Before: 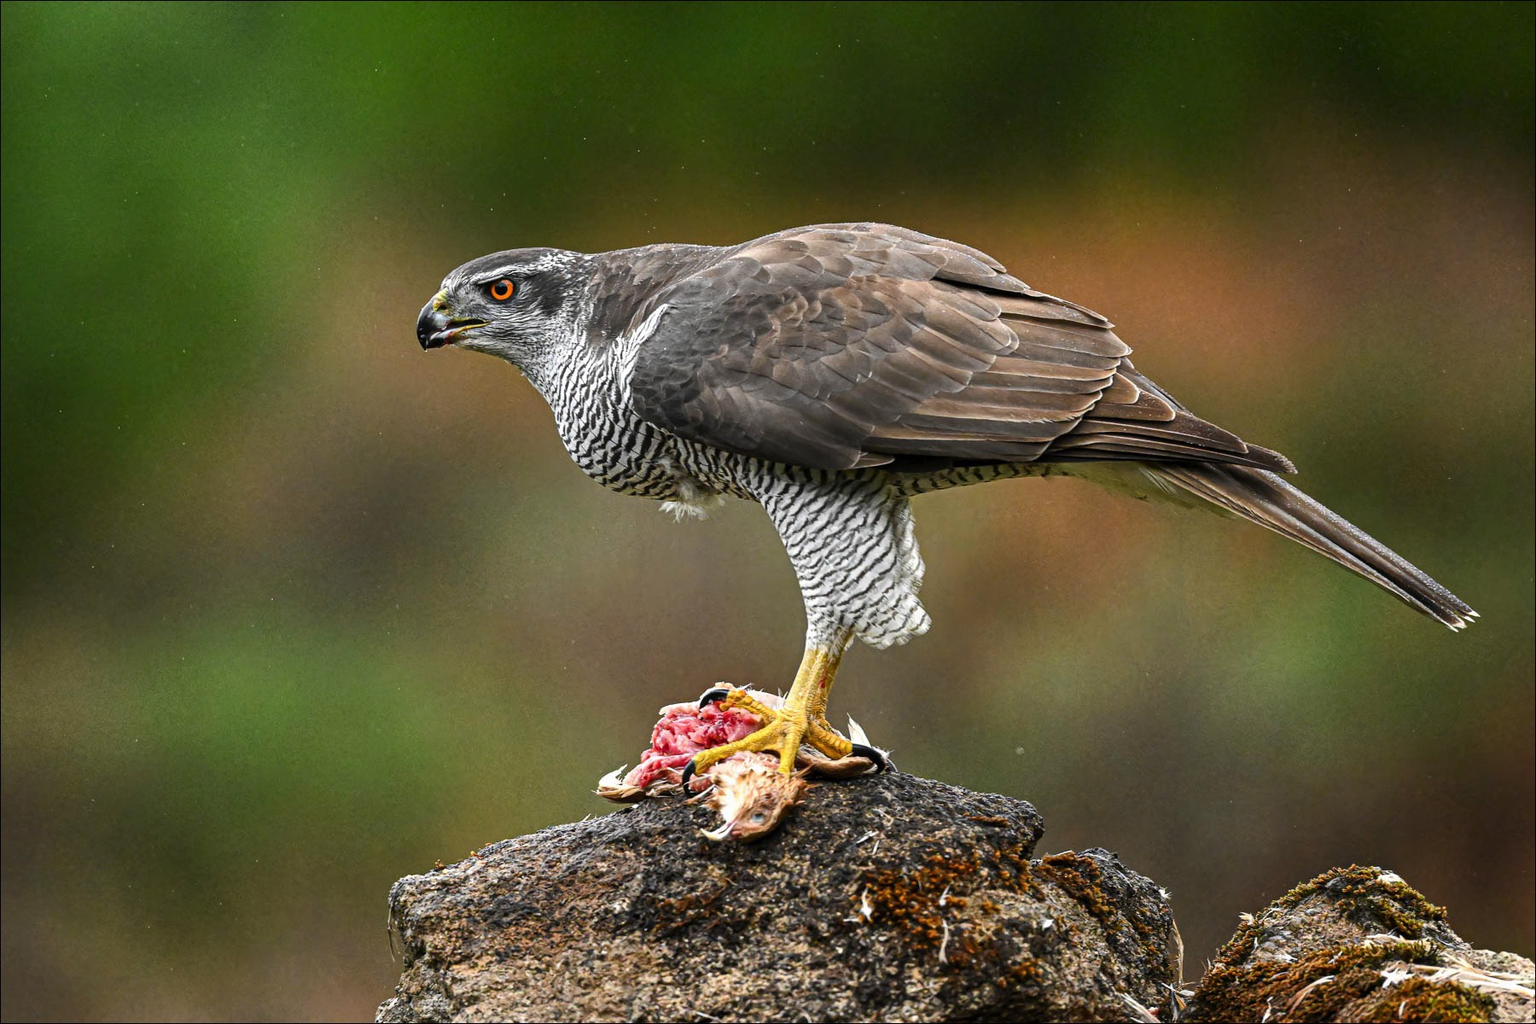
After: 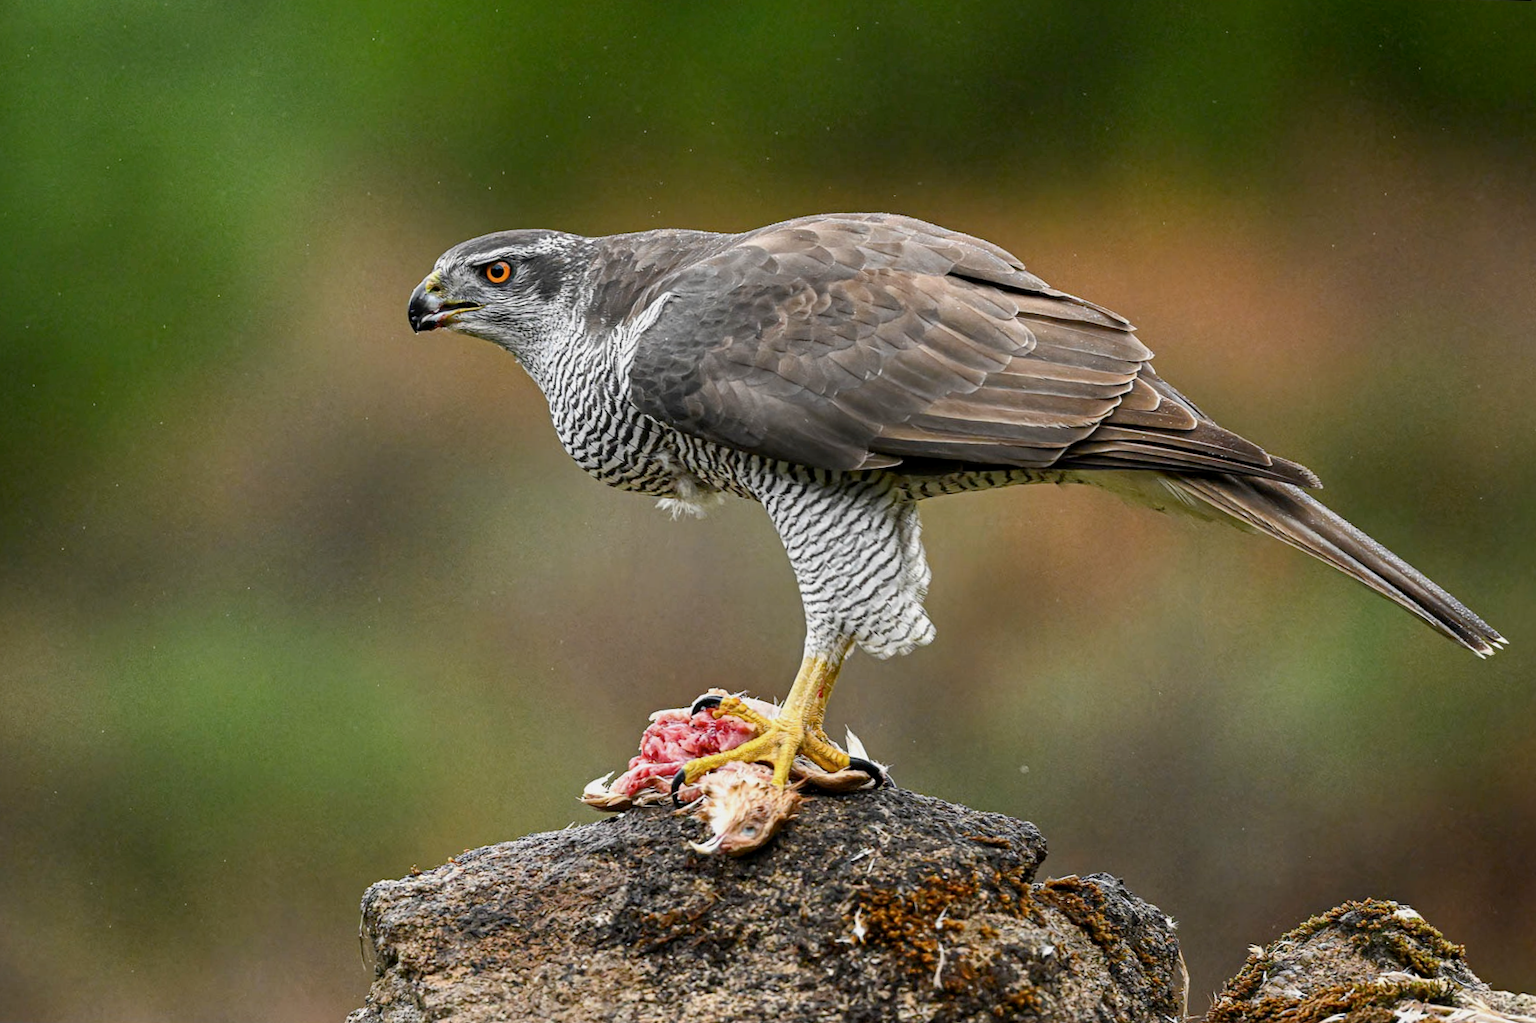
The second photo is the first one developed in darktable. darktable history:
exposure: black level correction 0.001, exposure -0.2 EV, compensate highlight preservation false
crop and rotate: angle -1.69°
color balance: output saturation 98.5%
